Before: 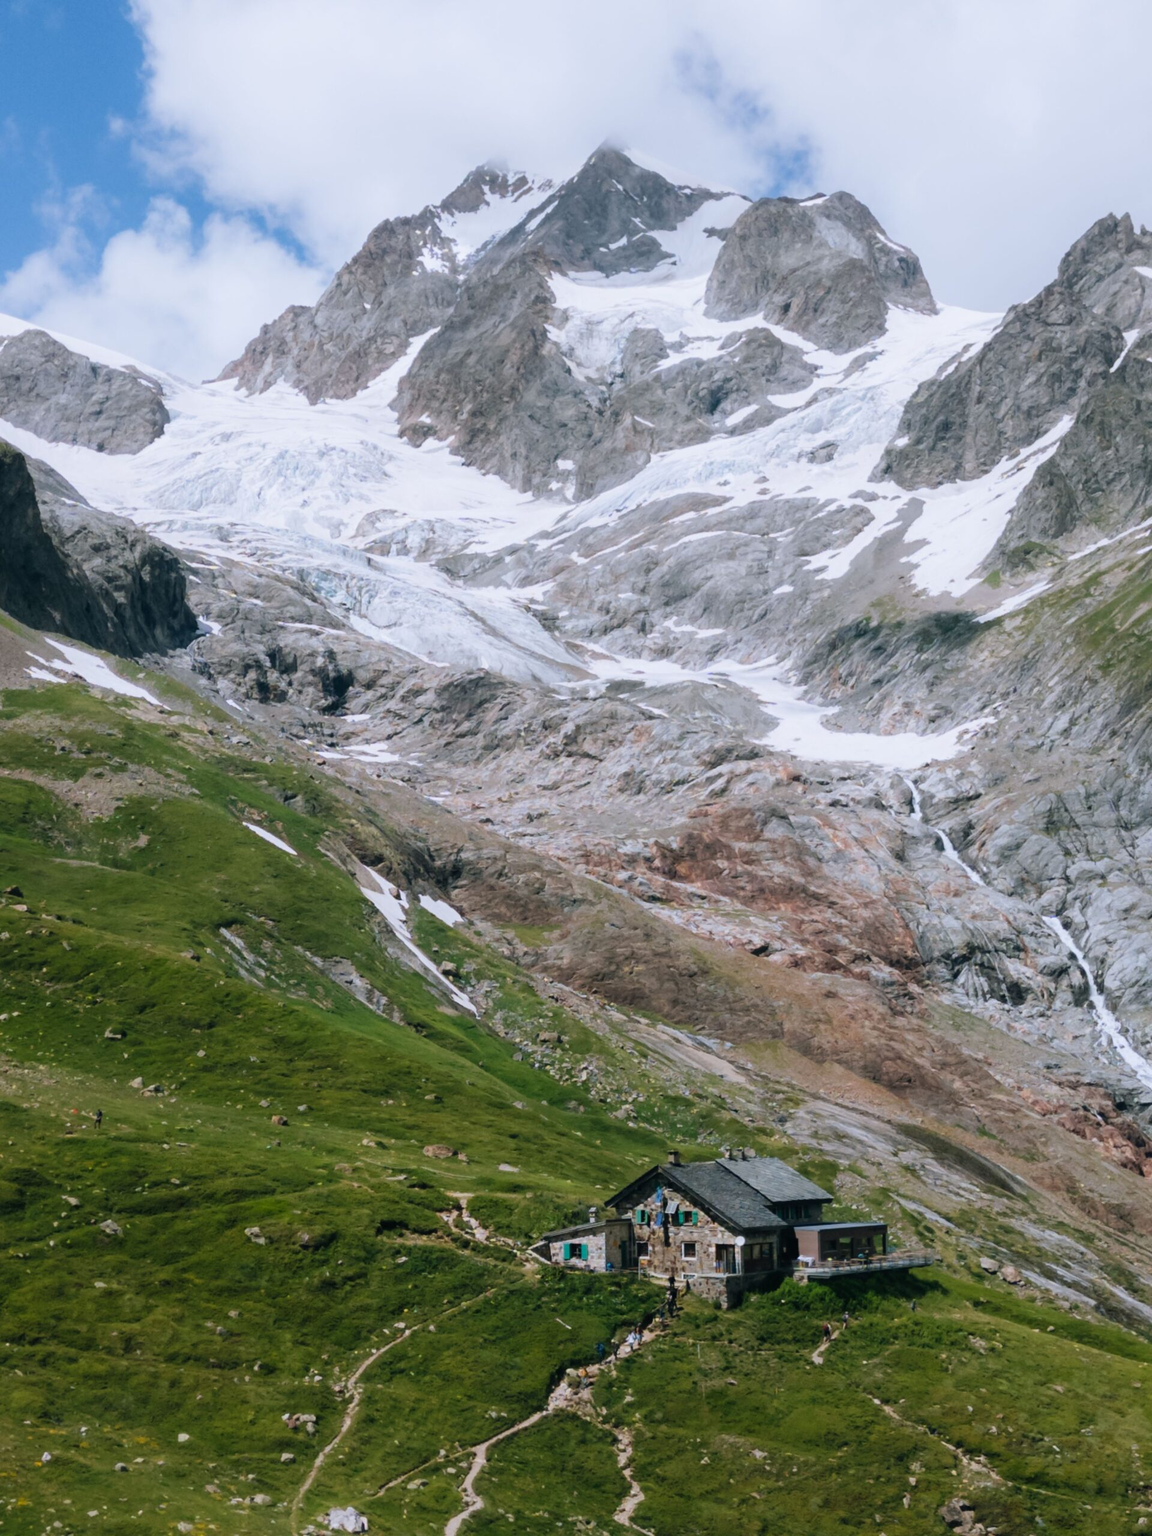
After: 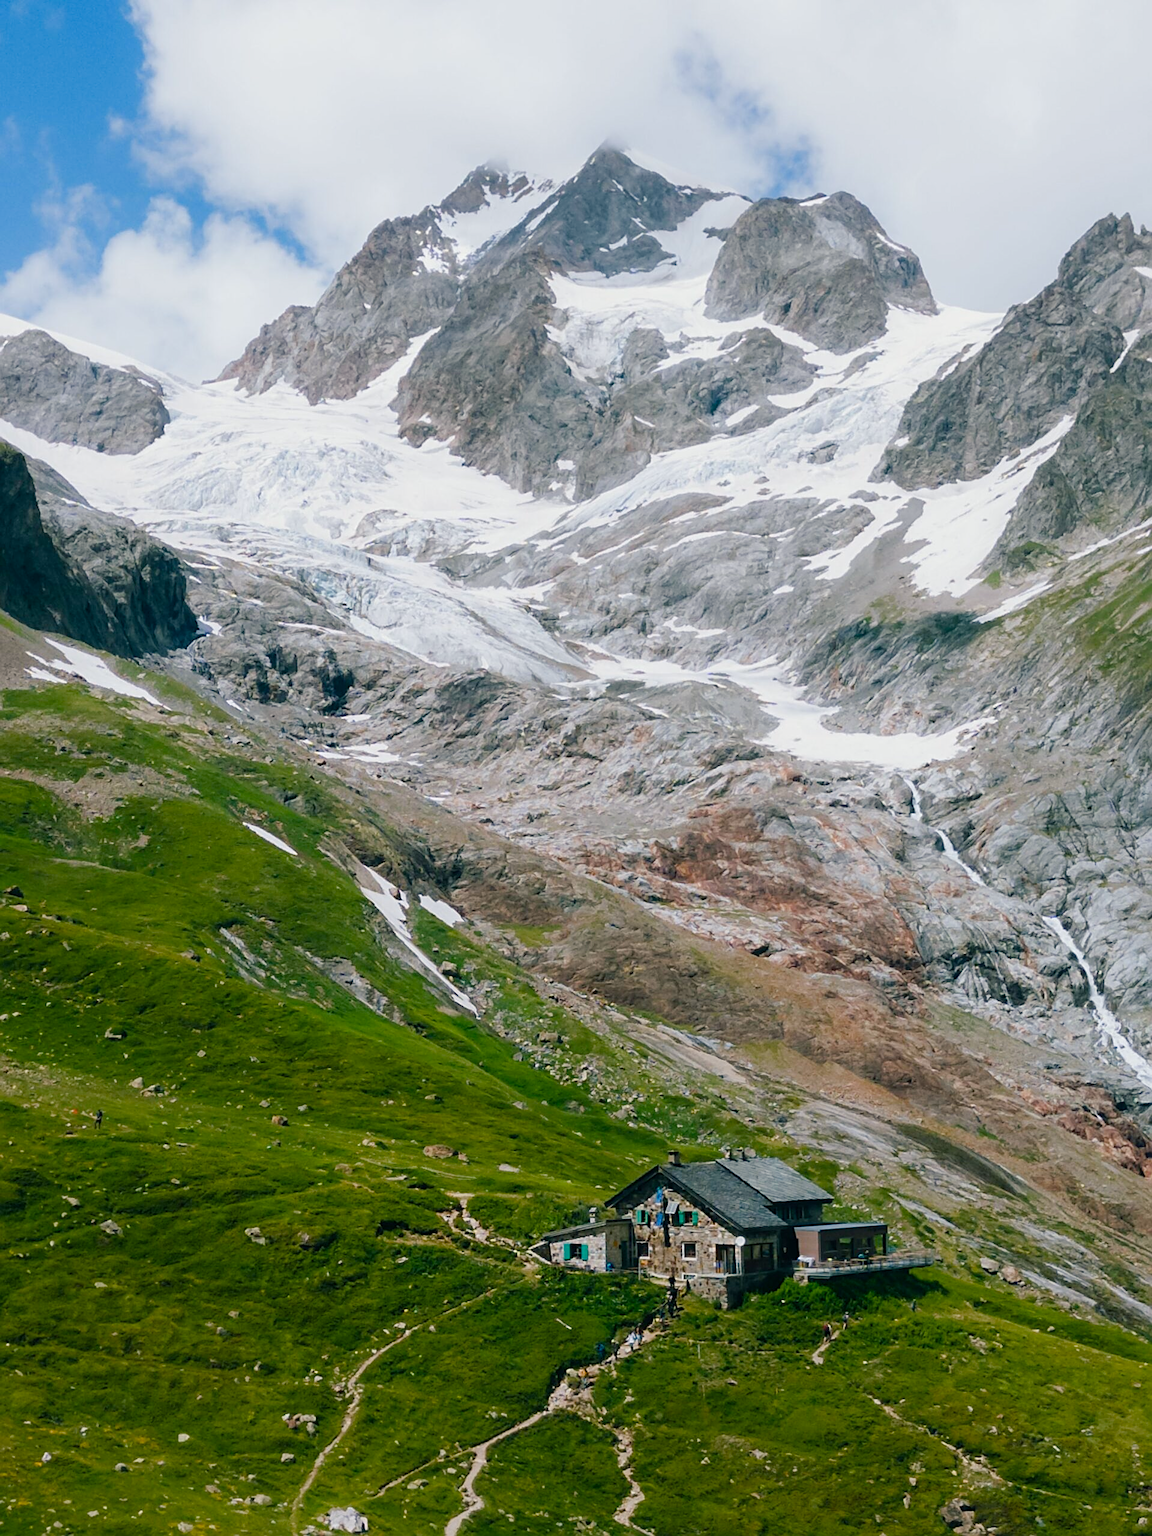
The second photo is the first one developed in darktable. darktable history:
color balance rgb: shadows lift › chroma 2.016%, shadows lift › hue 183.42°, highlights gain › luminance 5.88%, highlights gain › chroma 2.506%, highlights gain › hue 87.93°, perceptual saturation grading › global saturation 0.704%, perceptual saturation grading › highlights -16.759%, perceptual saturation grading › mid-tones 33.617%, perceptual saturation grading › shadows 50.568%, perceptual brilliance grading › global brilliance 1.72%, perceptual brilliance grading › highlights -3.859%
sharpen: amount 0.572
